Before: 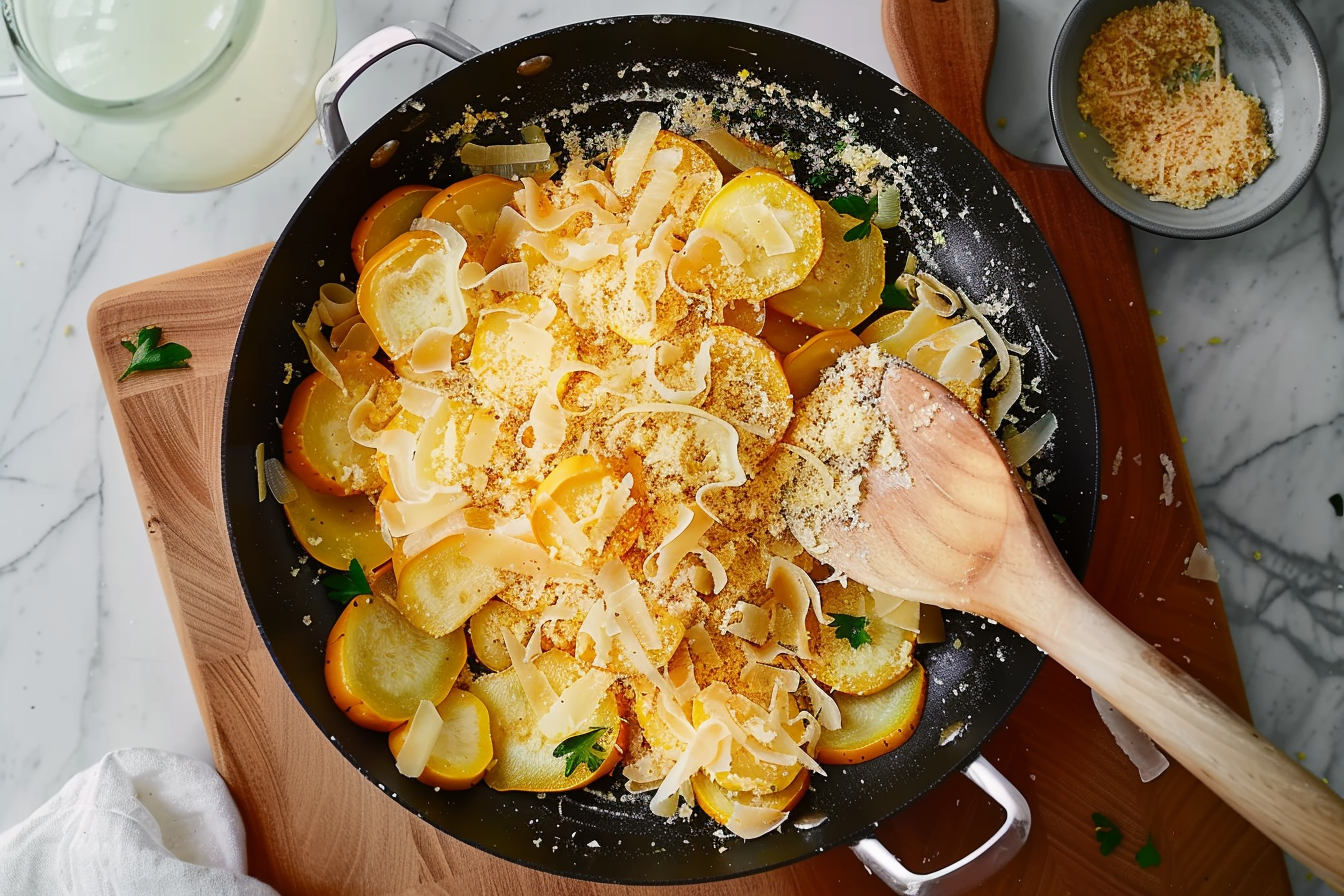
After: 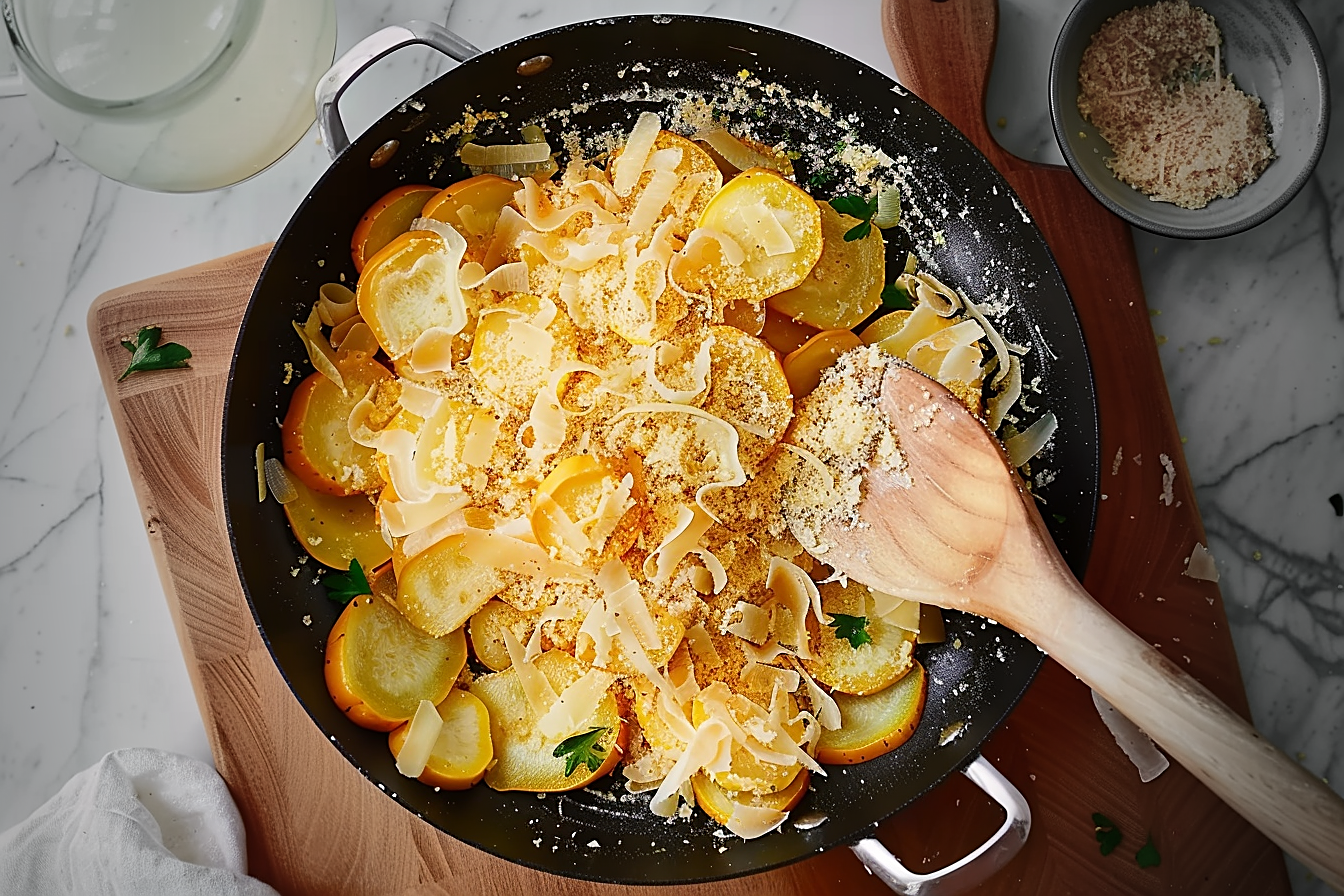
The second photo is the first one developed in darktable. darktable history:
sharpen: on, module defaults
tone equalizer: on, module defaults
white balance: emerald 1
vignetting: fall-off start 64.63%, center (-0.034, 0.148), width/height ratio 0.881
